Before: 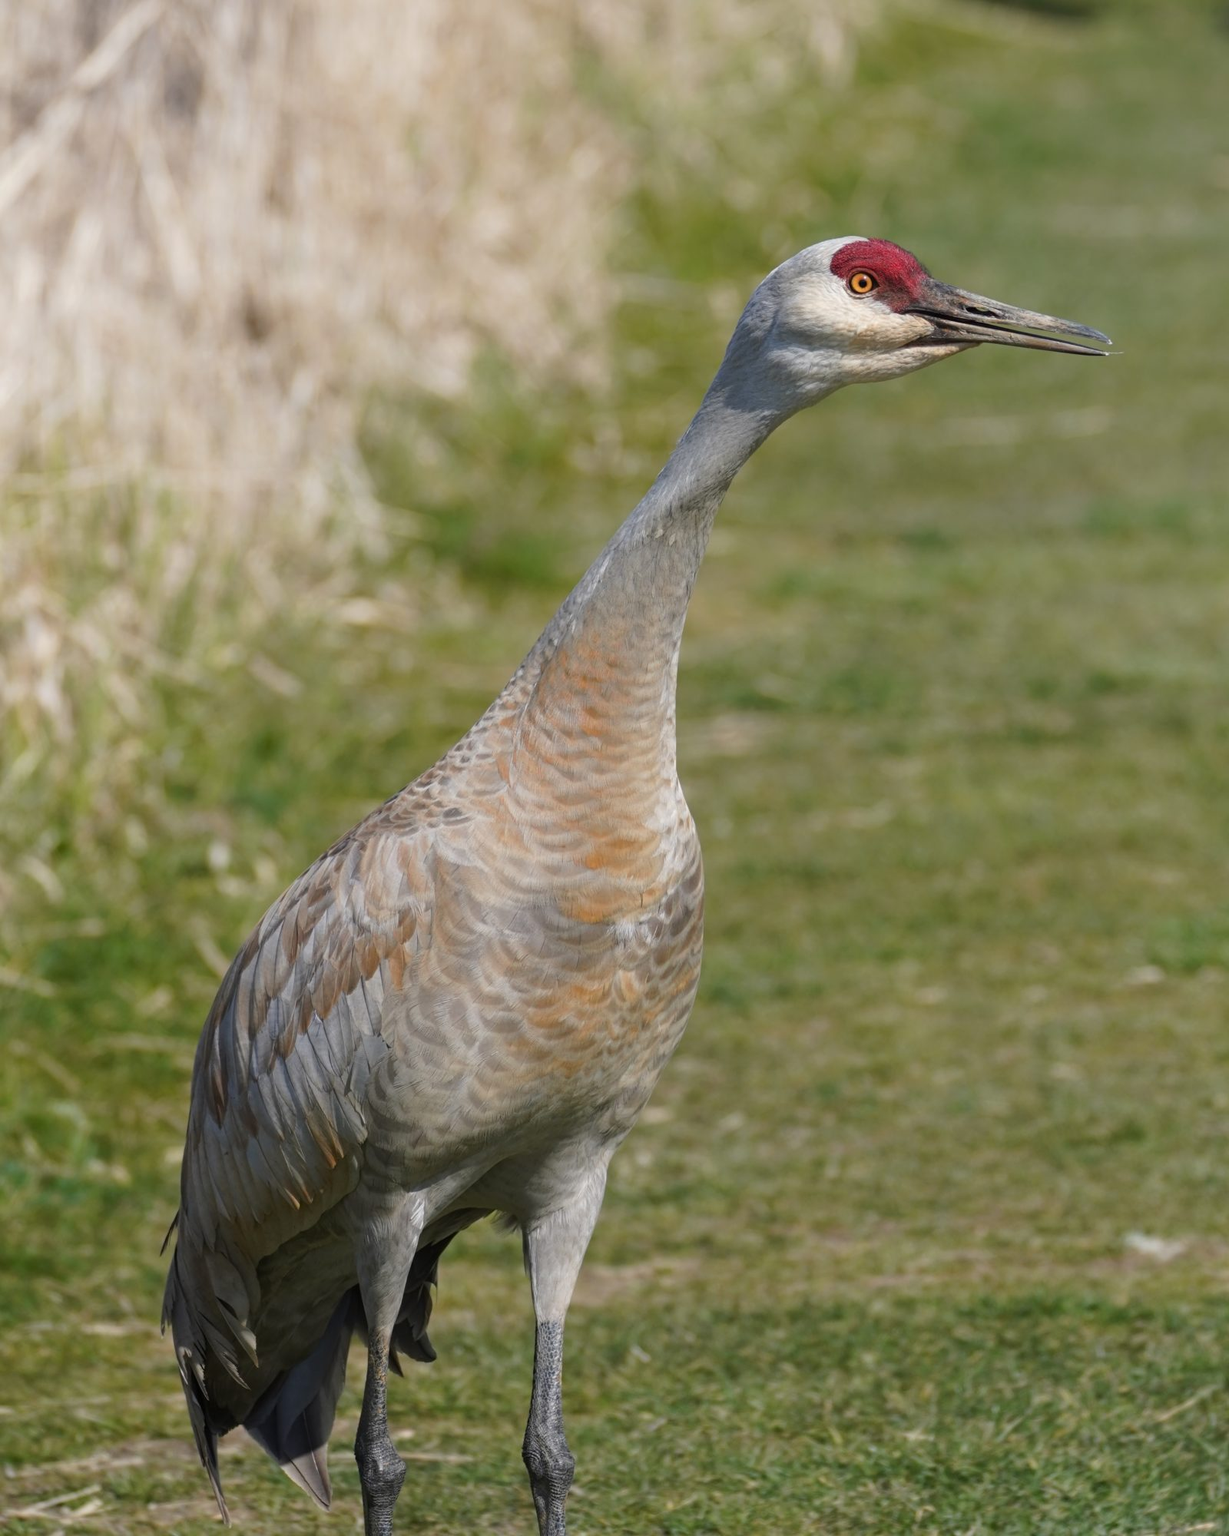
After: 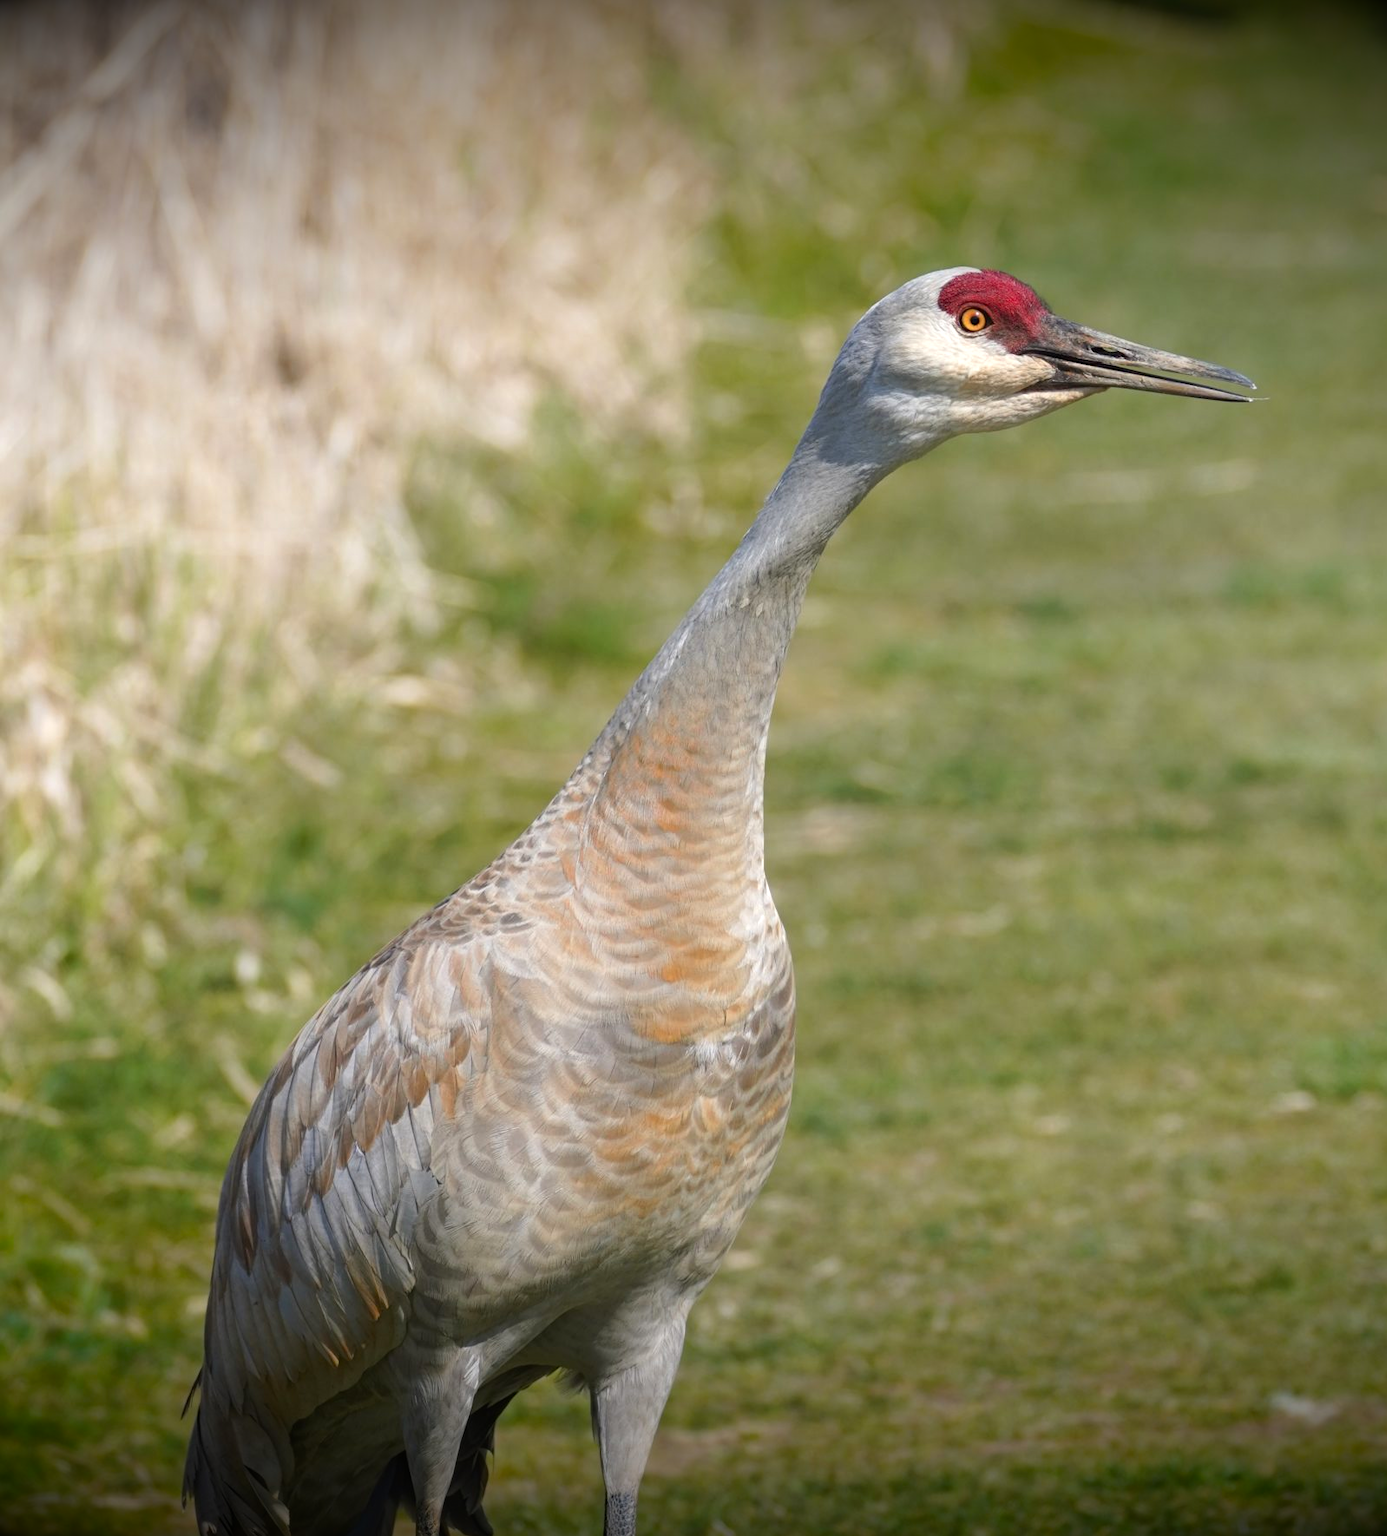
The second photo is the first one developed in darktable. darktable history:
exposure: exposure 0.426 EV, compensate highlight preservation false
crop and rotate: top 0%, bottom 11.49%
vignetting: fall-off start 98.29%, fall-off radius 100%, brightness -1, saturation 0.5, width/height ratio 1.428
